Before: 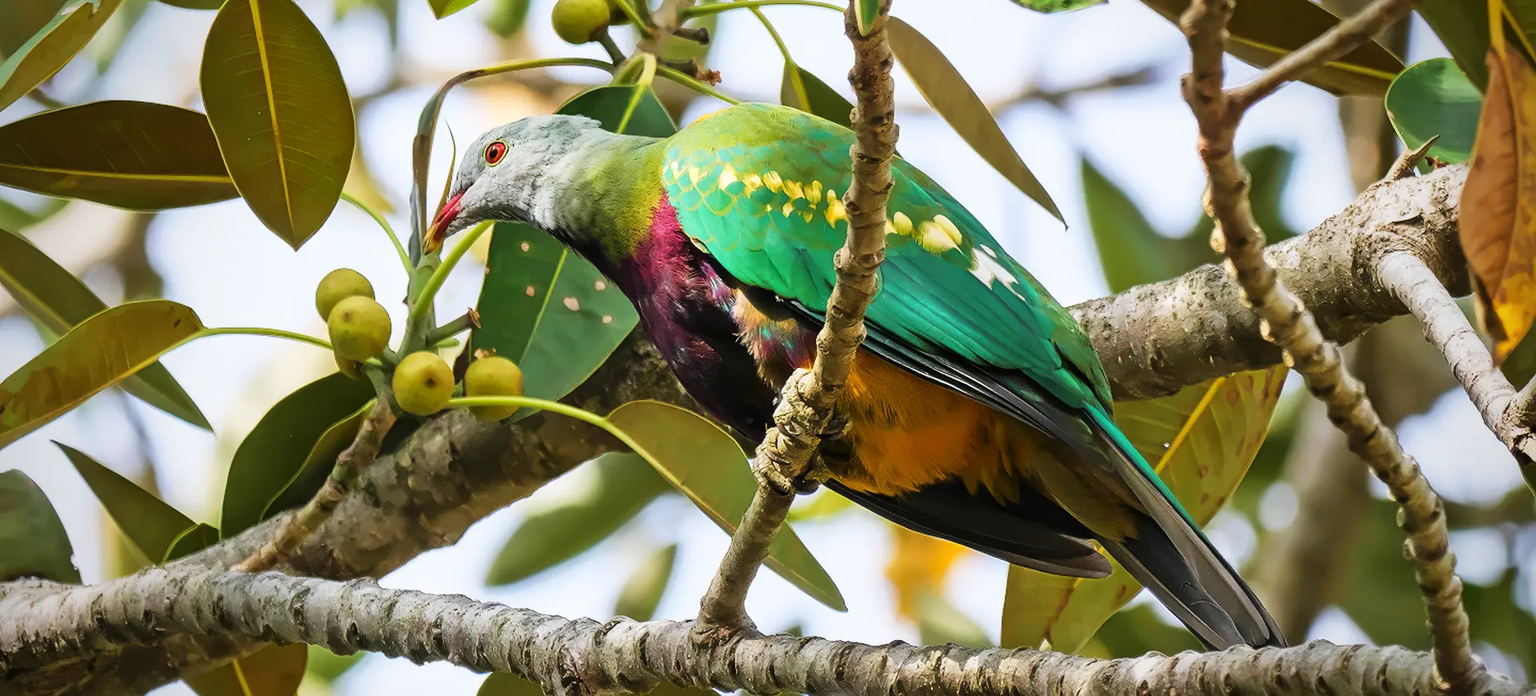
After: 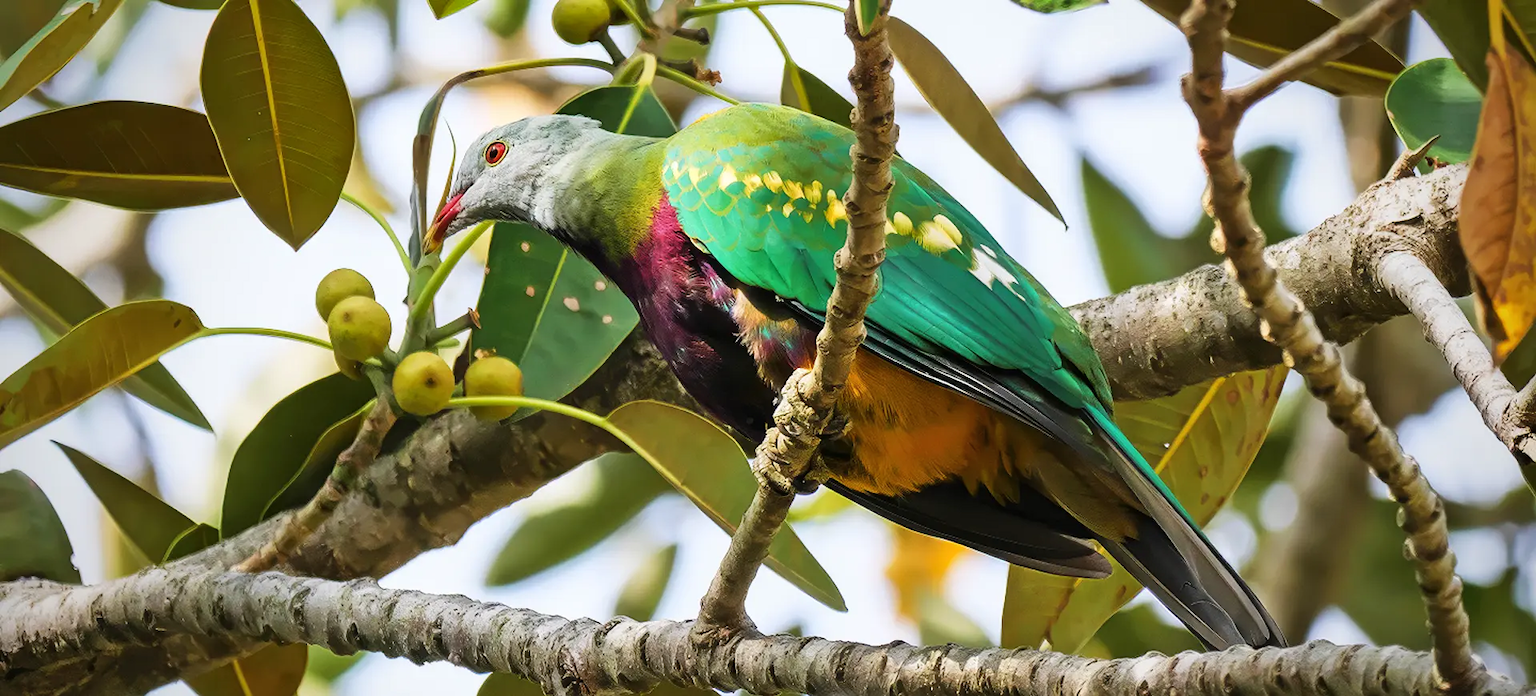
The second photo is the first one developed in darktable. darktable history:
shadows and highlights: shadows 37.33, highlights -27.05, highlights color adjustment 52.64%, soften with gaussian
